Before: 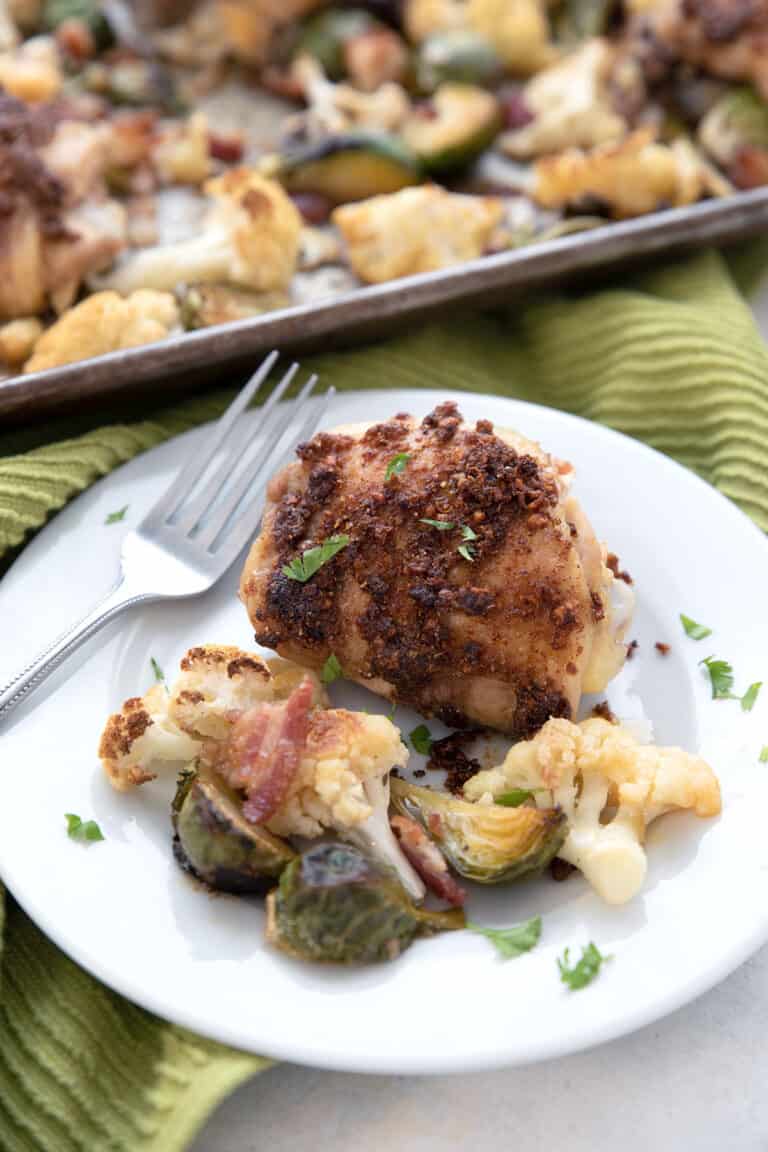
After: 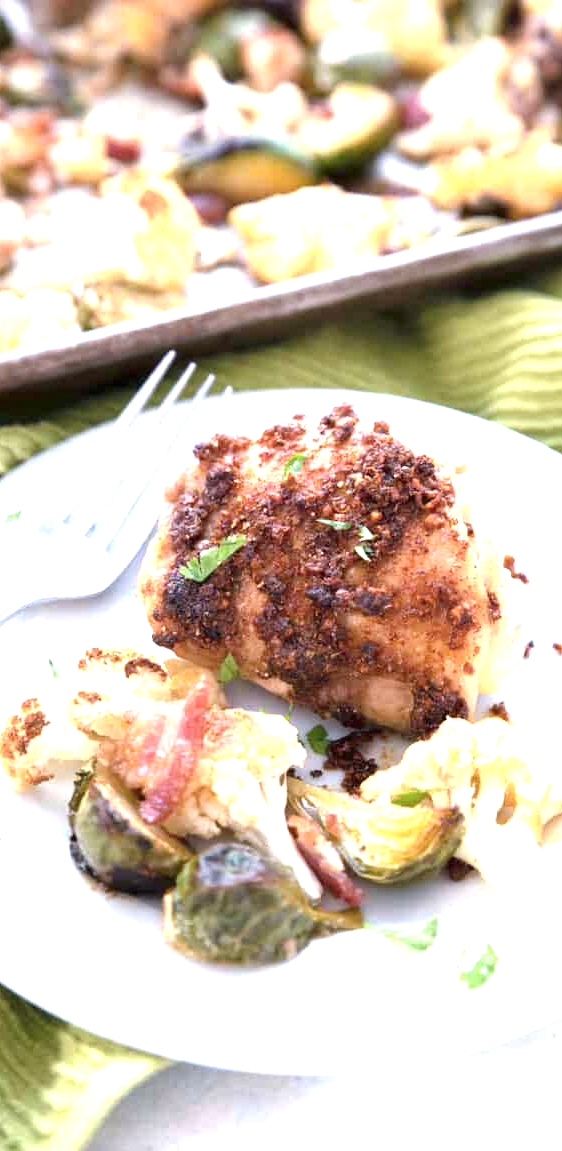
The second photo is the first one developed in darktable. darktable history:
exposure: black level correction 0, exposure 1.45 EV, compensate exposure bias true, compensate highlight preservation false
crop: left 13.443%, right 13.31%
color calibration: illuminant as shot in camera, x 0.358, y 0.373, temperature 4628.91 K
